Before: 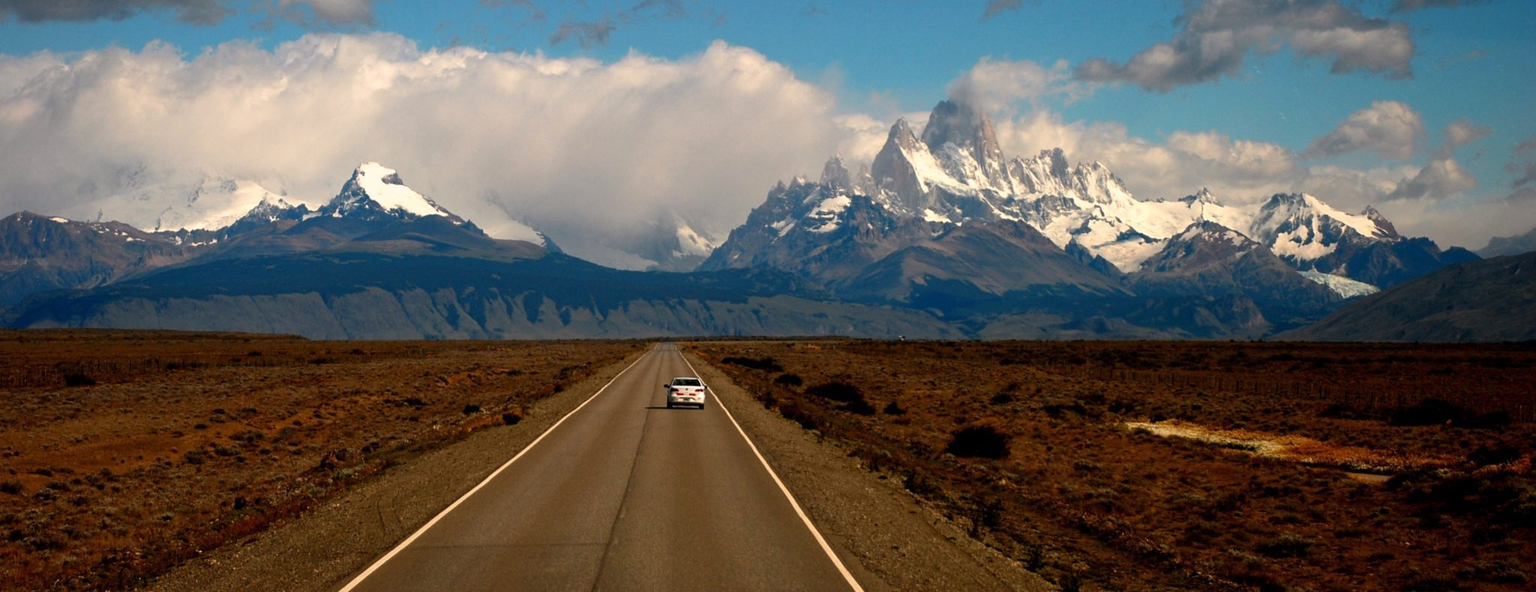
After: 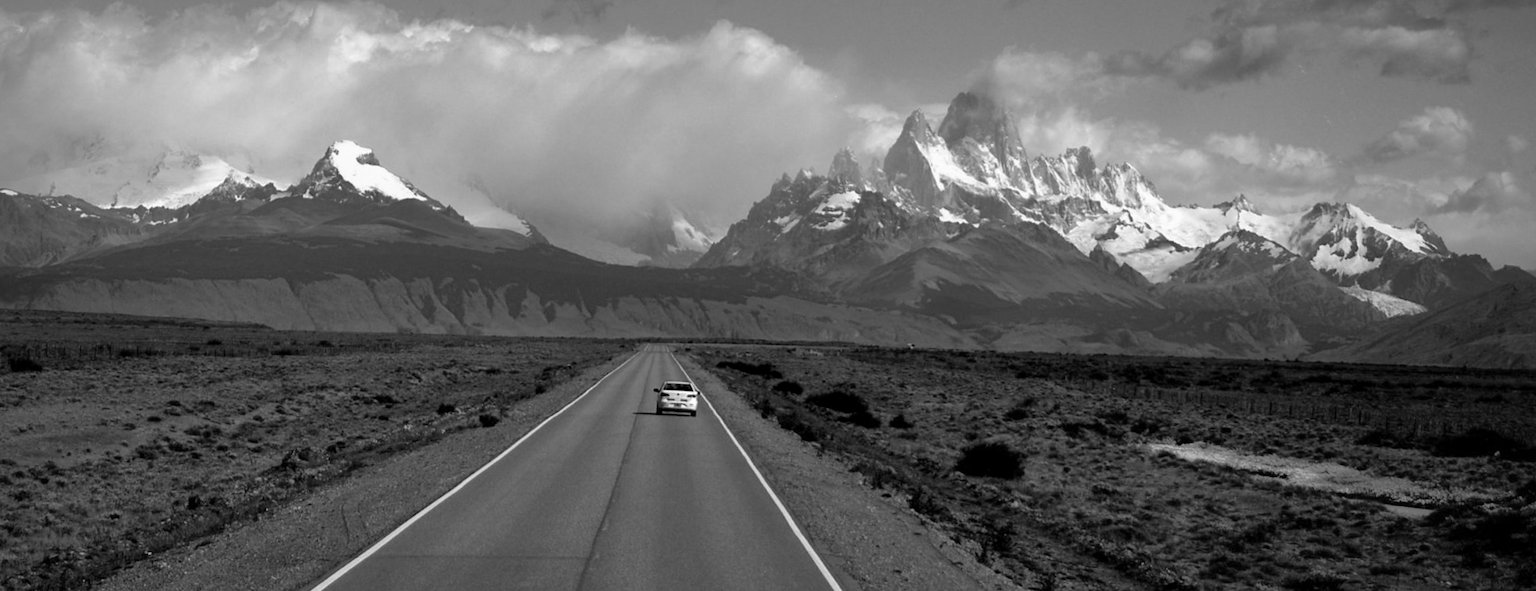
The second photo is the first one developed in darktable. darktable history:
contrast equalizer: y [[0.518, 0.517, 0.501, 0.5, 0.5, 0.5], [0.5 ×6], [0.5 ×6], [0 ×6], [0 ×6]]
crop and rotate: angle -1.69°
white balance: red 1.066, blue 1.119
monochrome: a 32, b 64, size 2.3
shadows and highlights: on, module defaults
